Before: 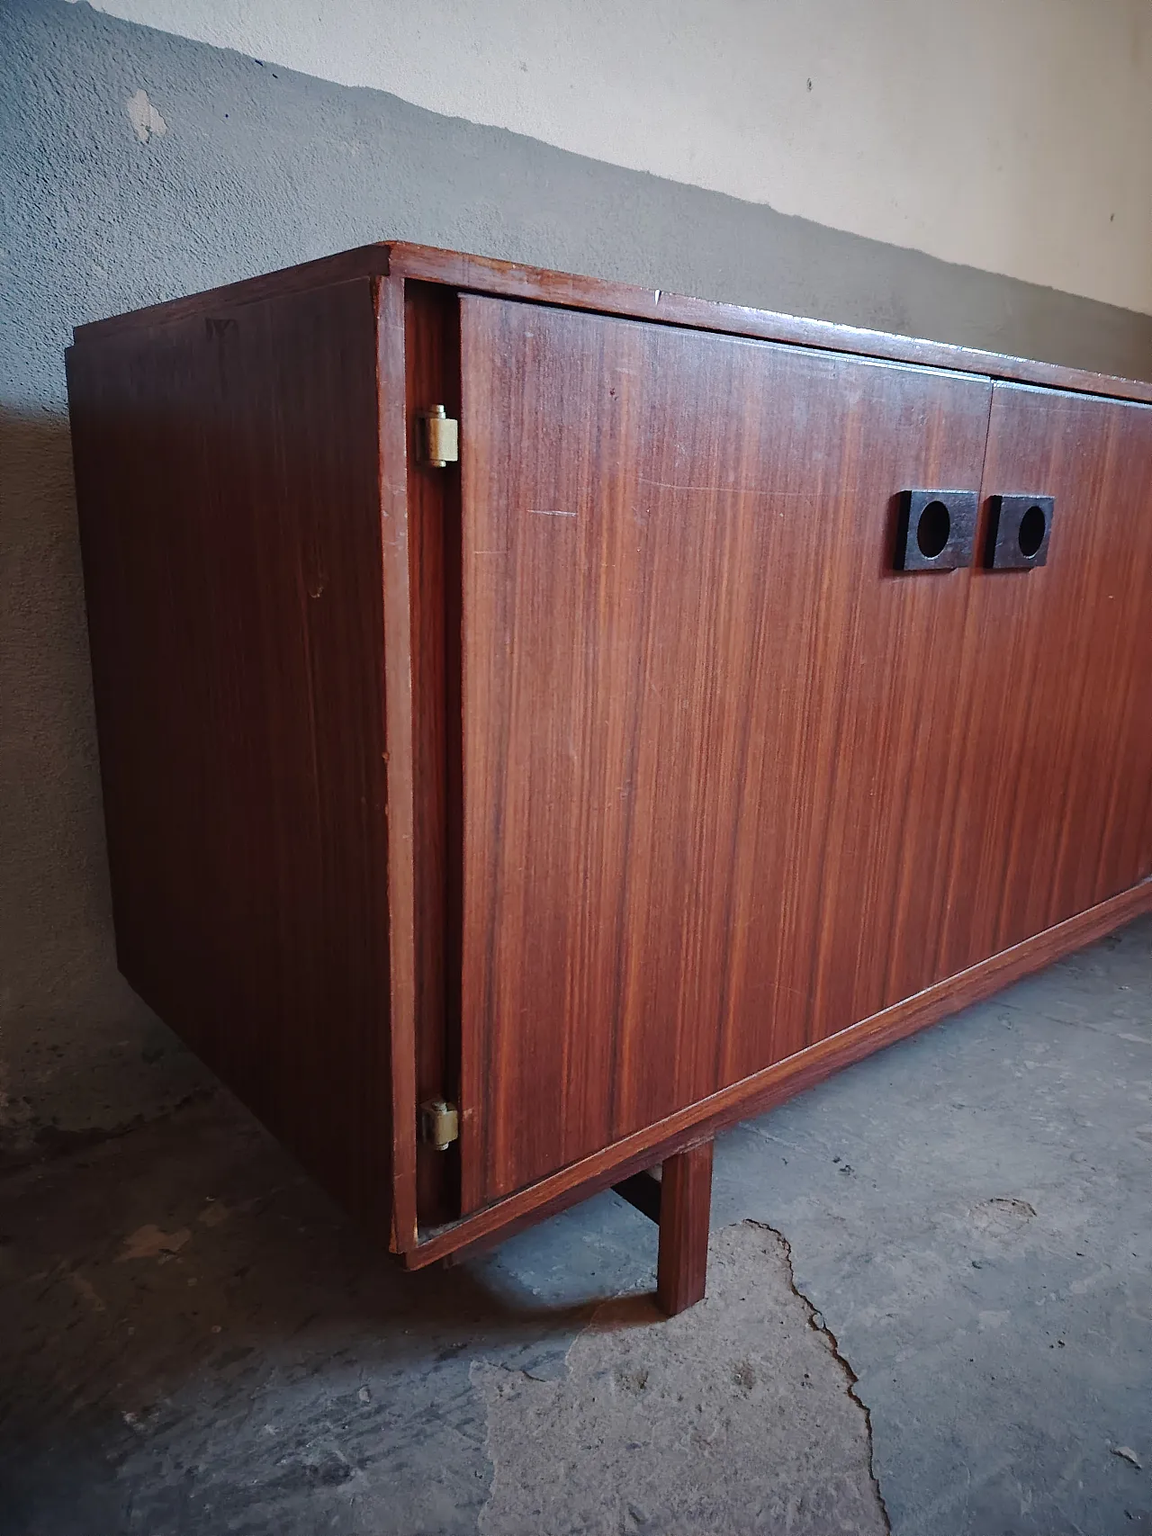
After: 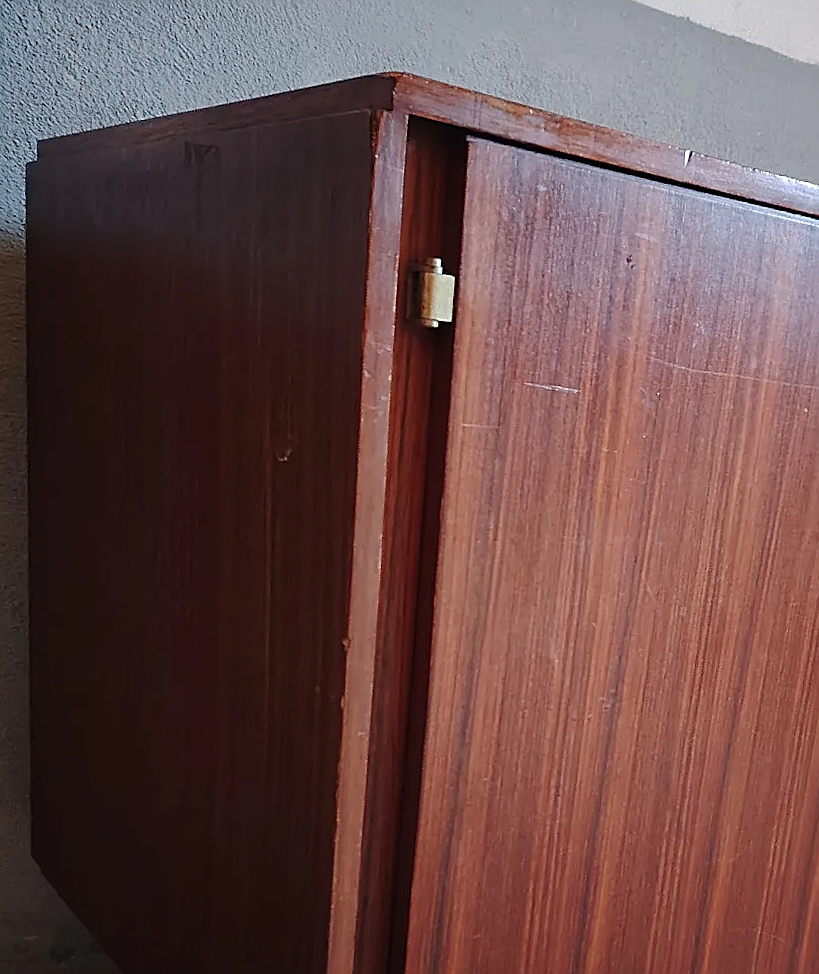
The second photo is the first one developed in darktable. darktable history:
crop and rotate: angle -4.51°, left 2.169%, top 6.65%, right 27.268%, bottom 30.443%
sharpen: on, module defaults
